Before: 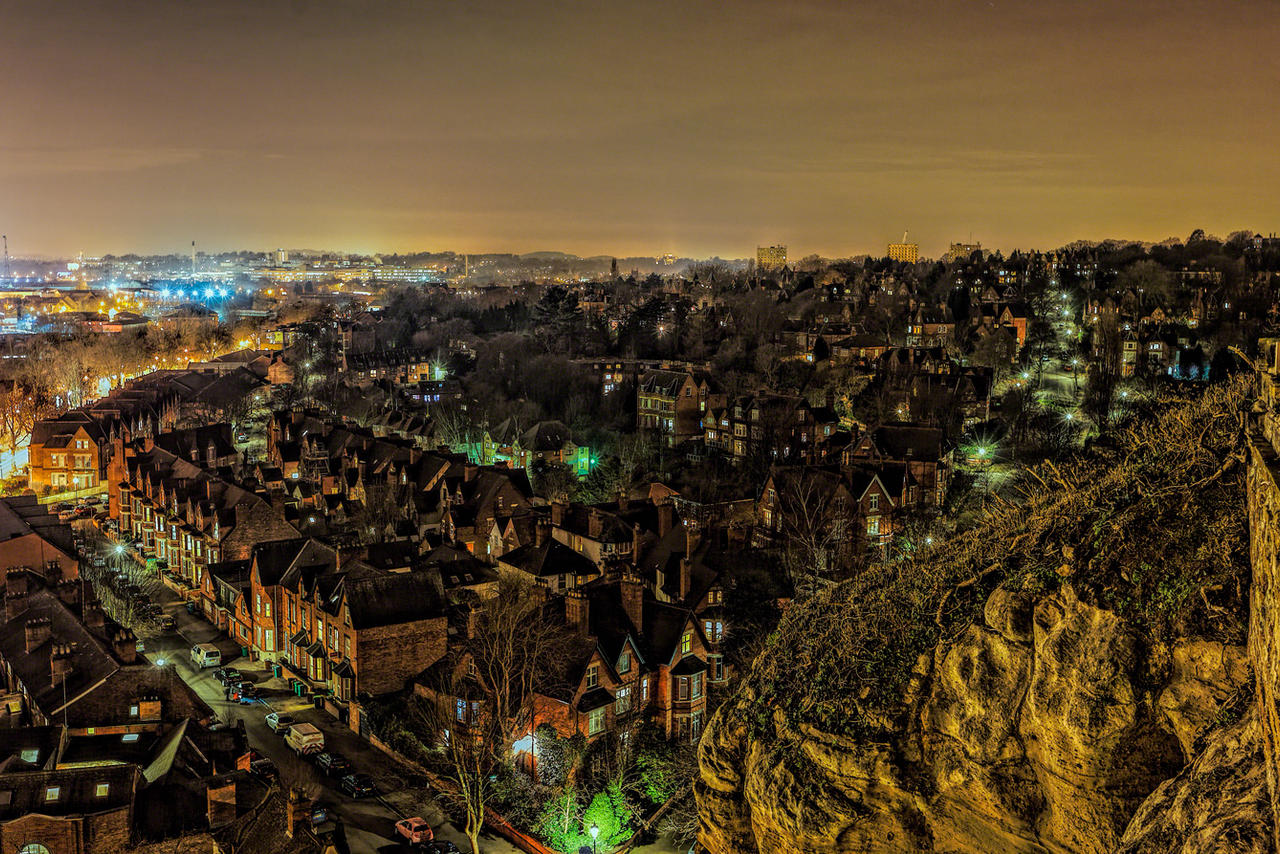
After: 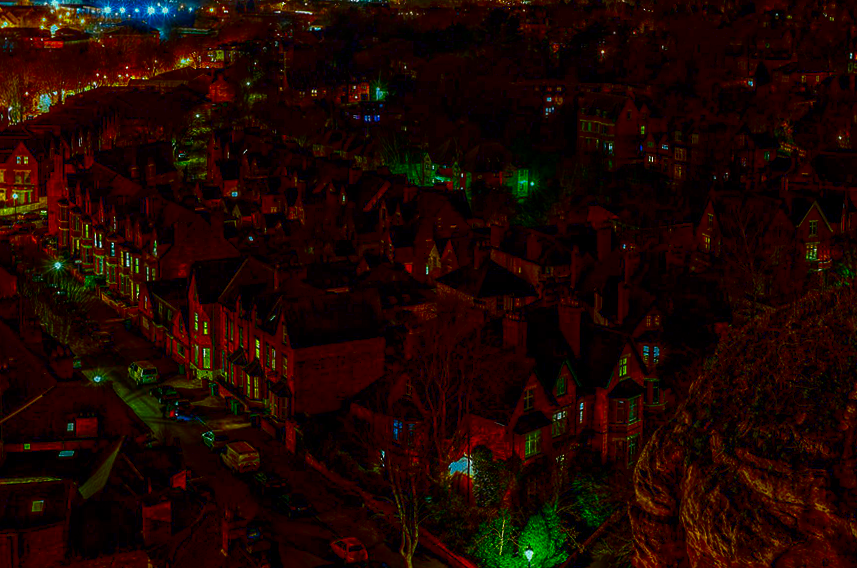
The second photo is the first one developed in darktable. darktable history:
crop and rotate: angle -0.751°, left 3.859%, top 32.186%, right 27.824%
contrast brightness saturation: brightness -0.99, saturation 0.994
